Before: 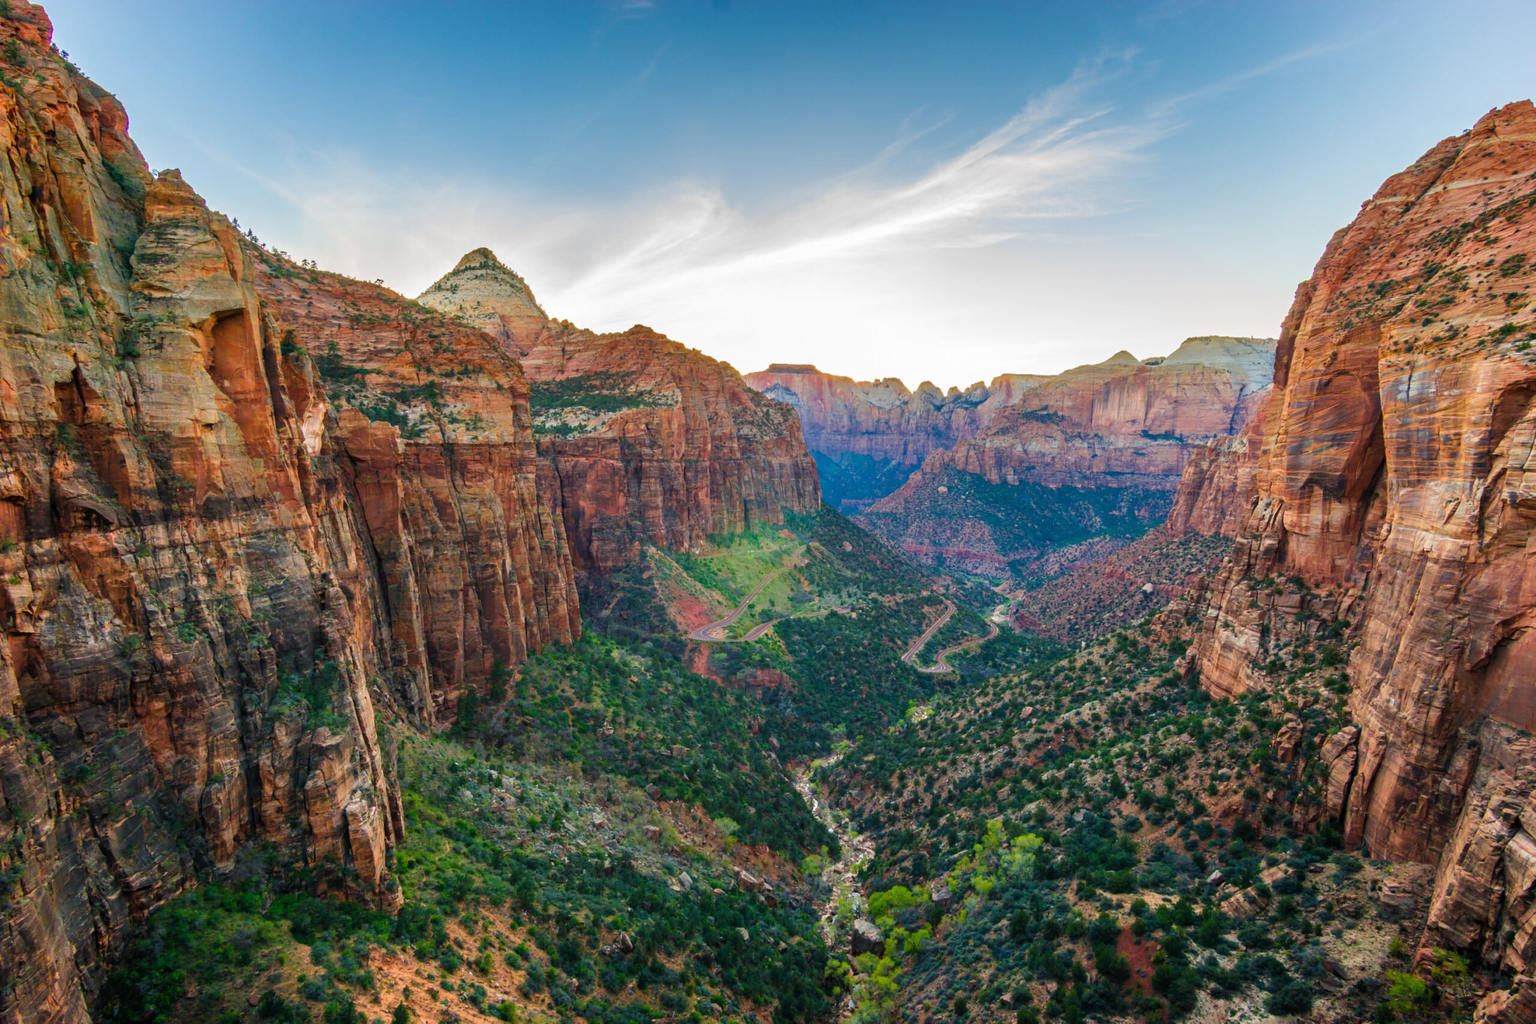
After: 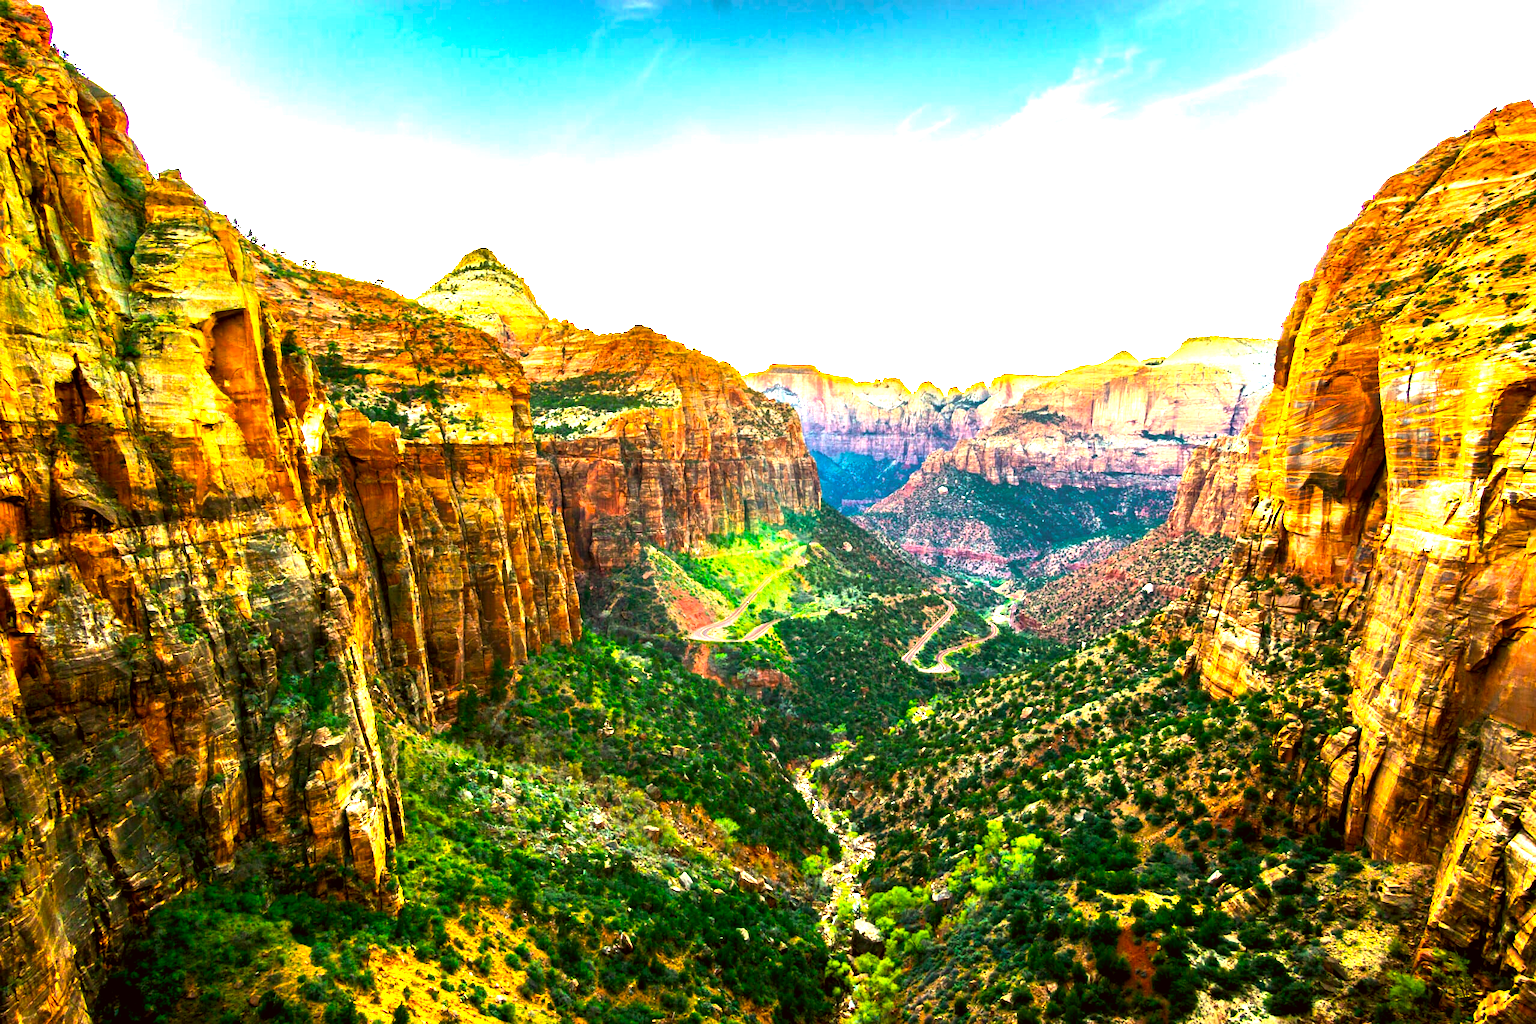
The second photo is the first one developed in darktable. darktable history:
exposure: black level correction 0.005, exposure 0.004 EV, compensate highlight preservation false
color balance rgb: linear chroma grading › shadows -8.458%, linear chroma grading › global chroma 9.817%, perceptual saturation grading › global saturation 17.713%, perceptual brilliance grading › global brilliance 30.414%, perceptual brilliance grading › highlights 49.55%, perceptual brilliance grading › mid-tones 50.174%, perceptual brilliance grading › shadows -22.381%, global vibrance 20%
color correction: highlights a* 0.092, highlights b* 29.33, shadows a* -0.315, shadows b* 21.66
